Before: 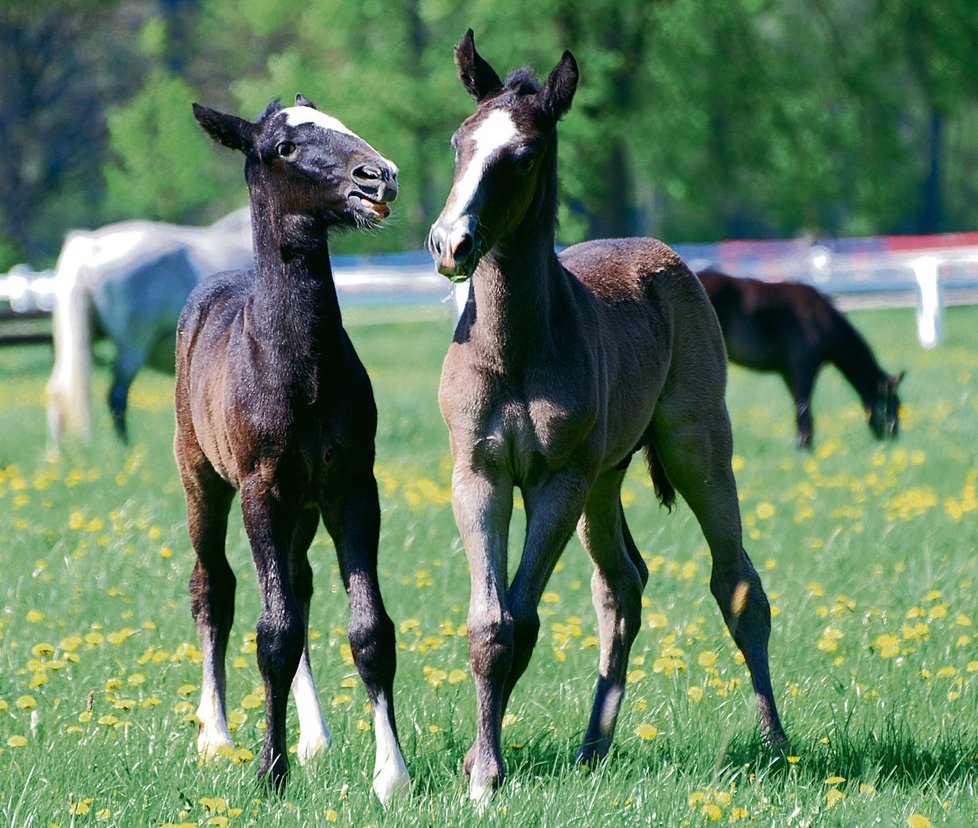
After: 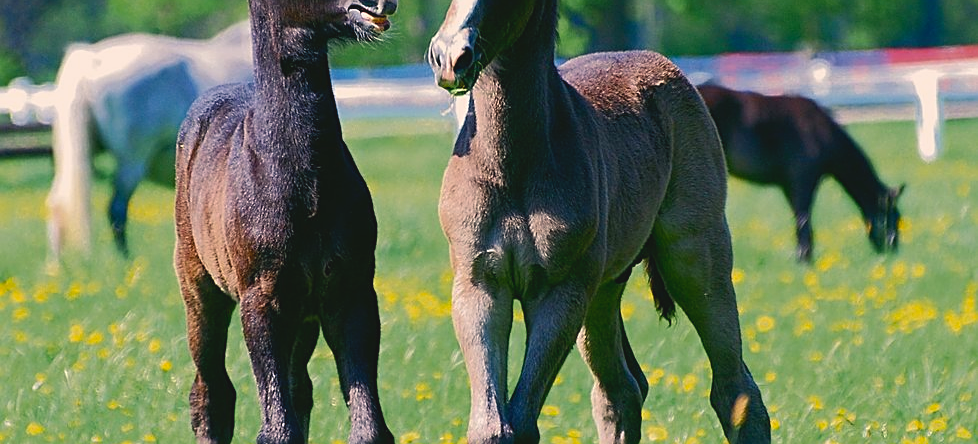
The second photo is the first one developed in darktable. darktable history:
contrast brightness saturation: contrast -0.12
color balance rgb: highlights gain › chroma 3.026%, highlights gain › hue 60.01°, perceptual saturation grading › global saturation 19.786%
crop and rotate: top 22.622%, bottom 23.753%
sharpen: on, module defaults
